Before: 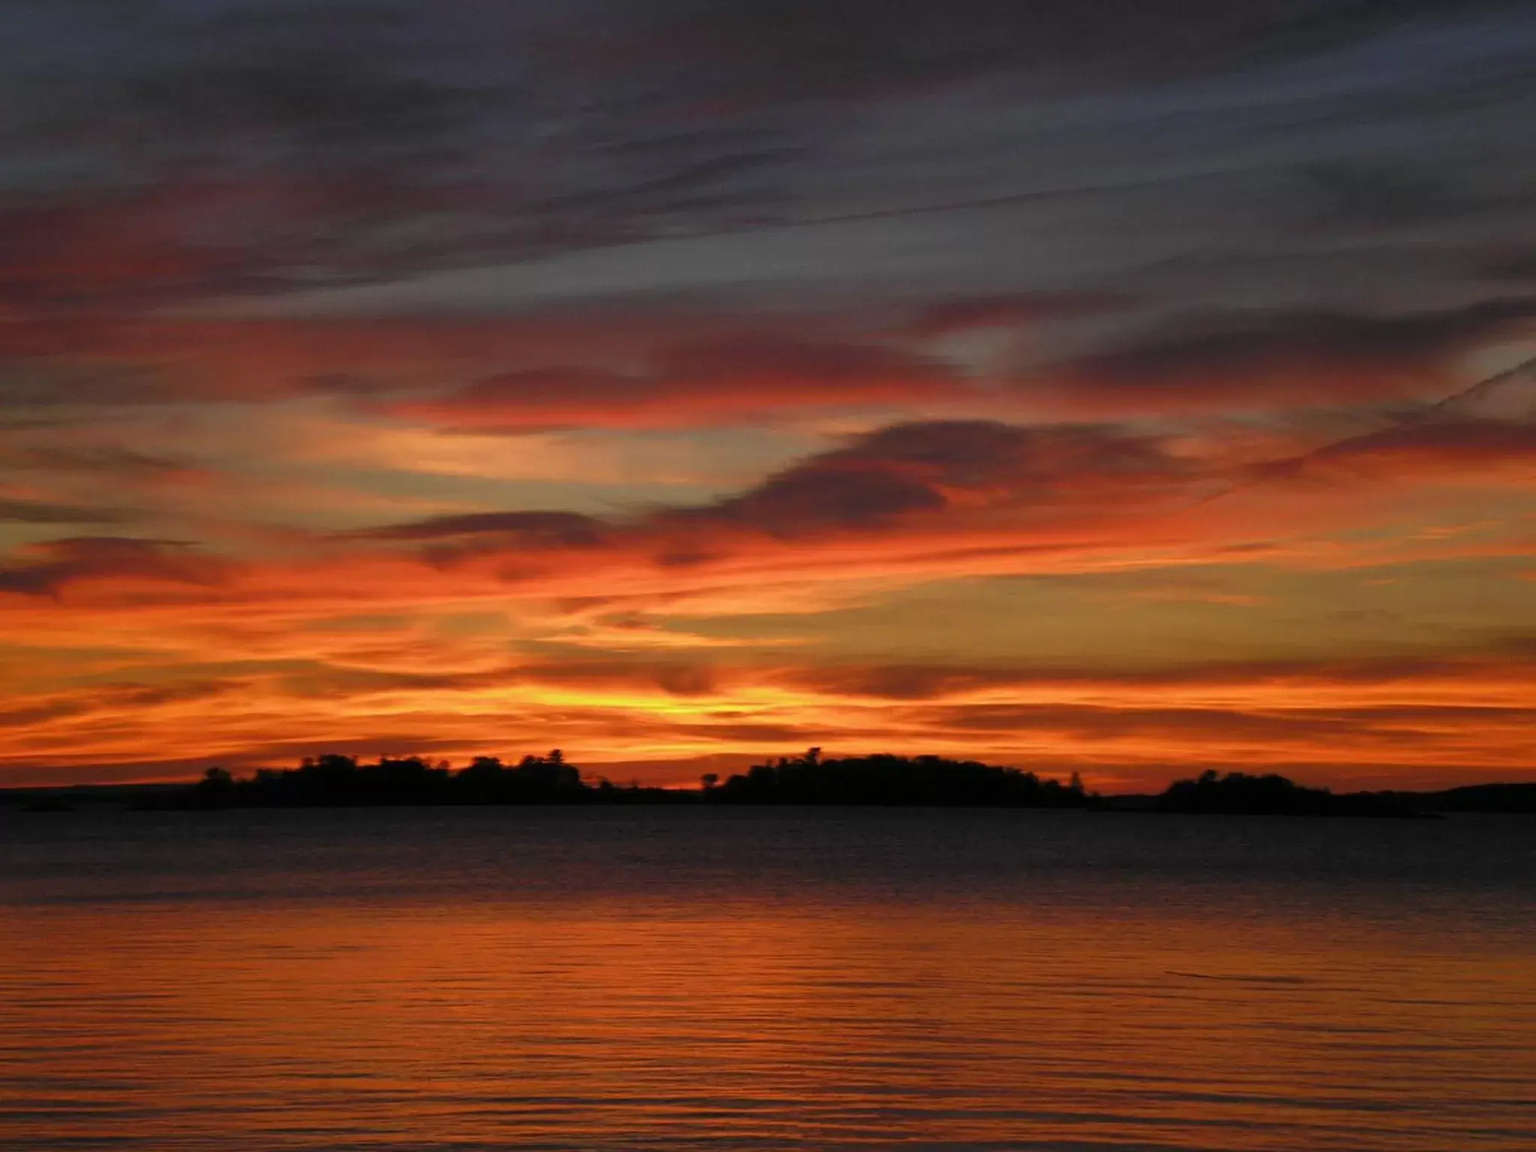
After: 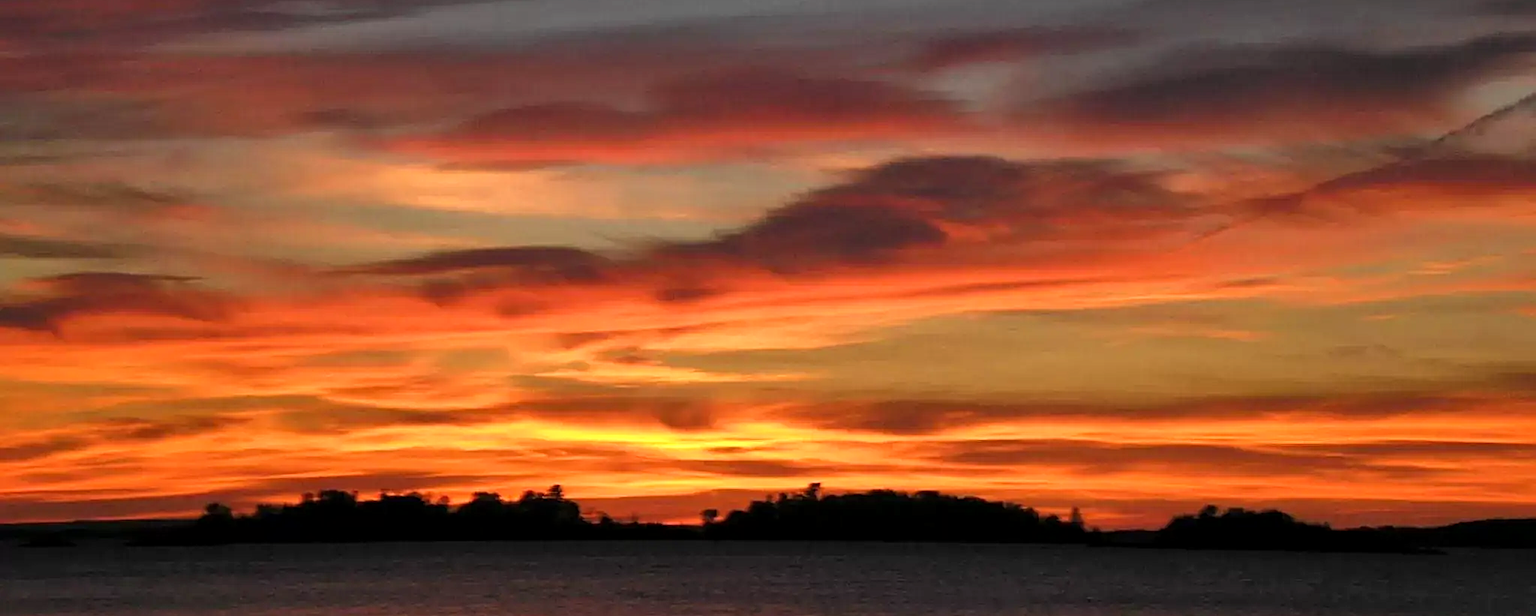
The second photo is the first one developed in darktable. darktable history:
levels: mode automatic, black 0.023%, white 99.97%, levels [0.062, 0.494, 0.925]
shadows and highlights: radius 264.75, soften with gaussian
local contrast: mode bilateral grid, contrast 20, coarseness 50, detail 120%, midtone range 0.2
sharpen: on, module defaults
crop and rotate: top 23.043%, bottom 23.437%
